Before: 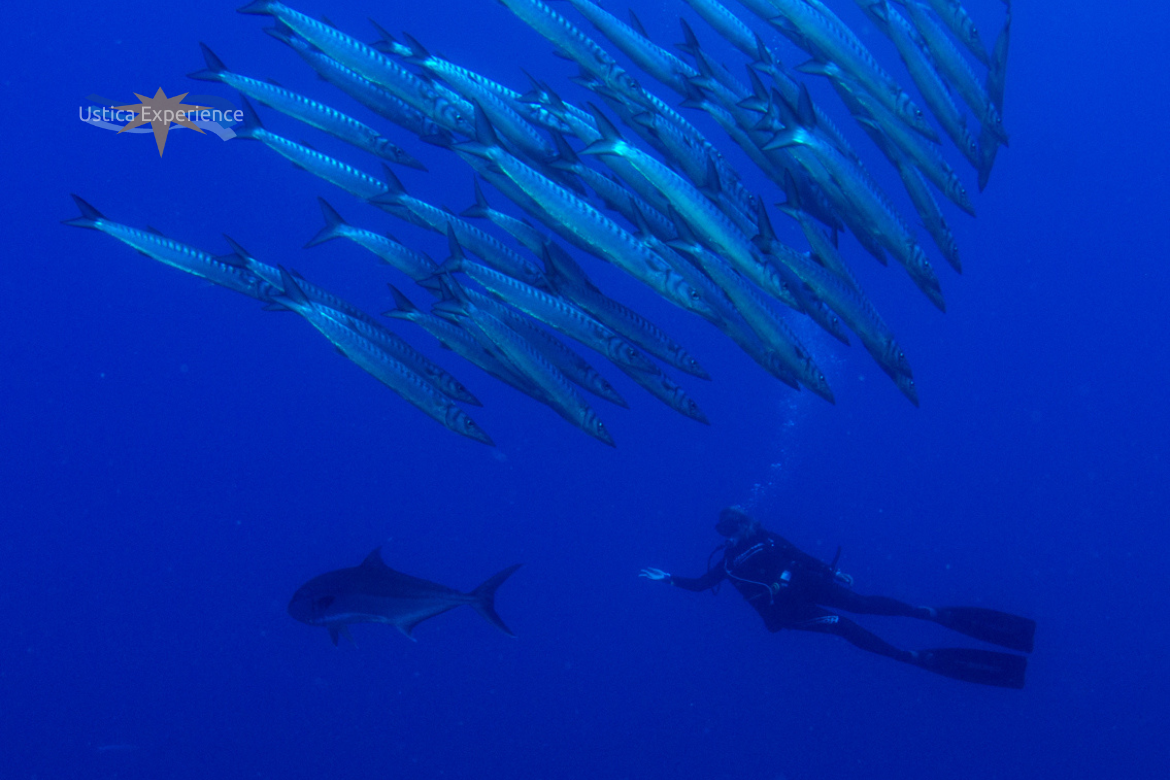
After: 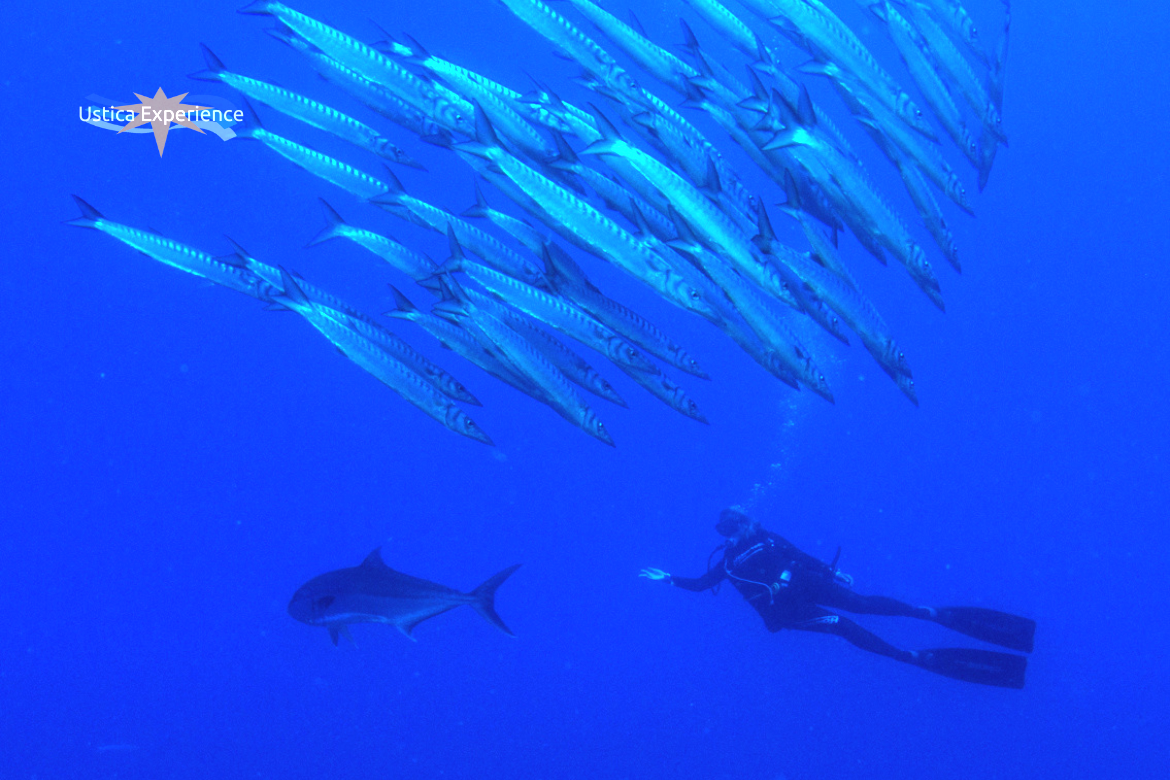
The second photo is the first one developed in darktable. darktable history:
exposure: black level correction -0.002, exposure 1.115 EV, compensate highlight preservation false
tone equalizer: -8 EV -0.417 EV, -7 EV -0.389 EV, -6 EV -0.333 EV, -5 EV -0.222 EV, -3 EV 0.222 EV, -2 EV 0.333 EV, -1 EV 0.389 EV, +0 EV 0.417 EV, edges refinement/feathering 500, mask exposure compensation -1.57 EV, preserve details no
